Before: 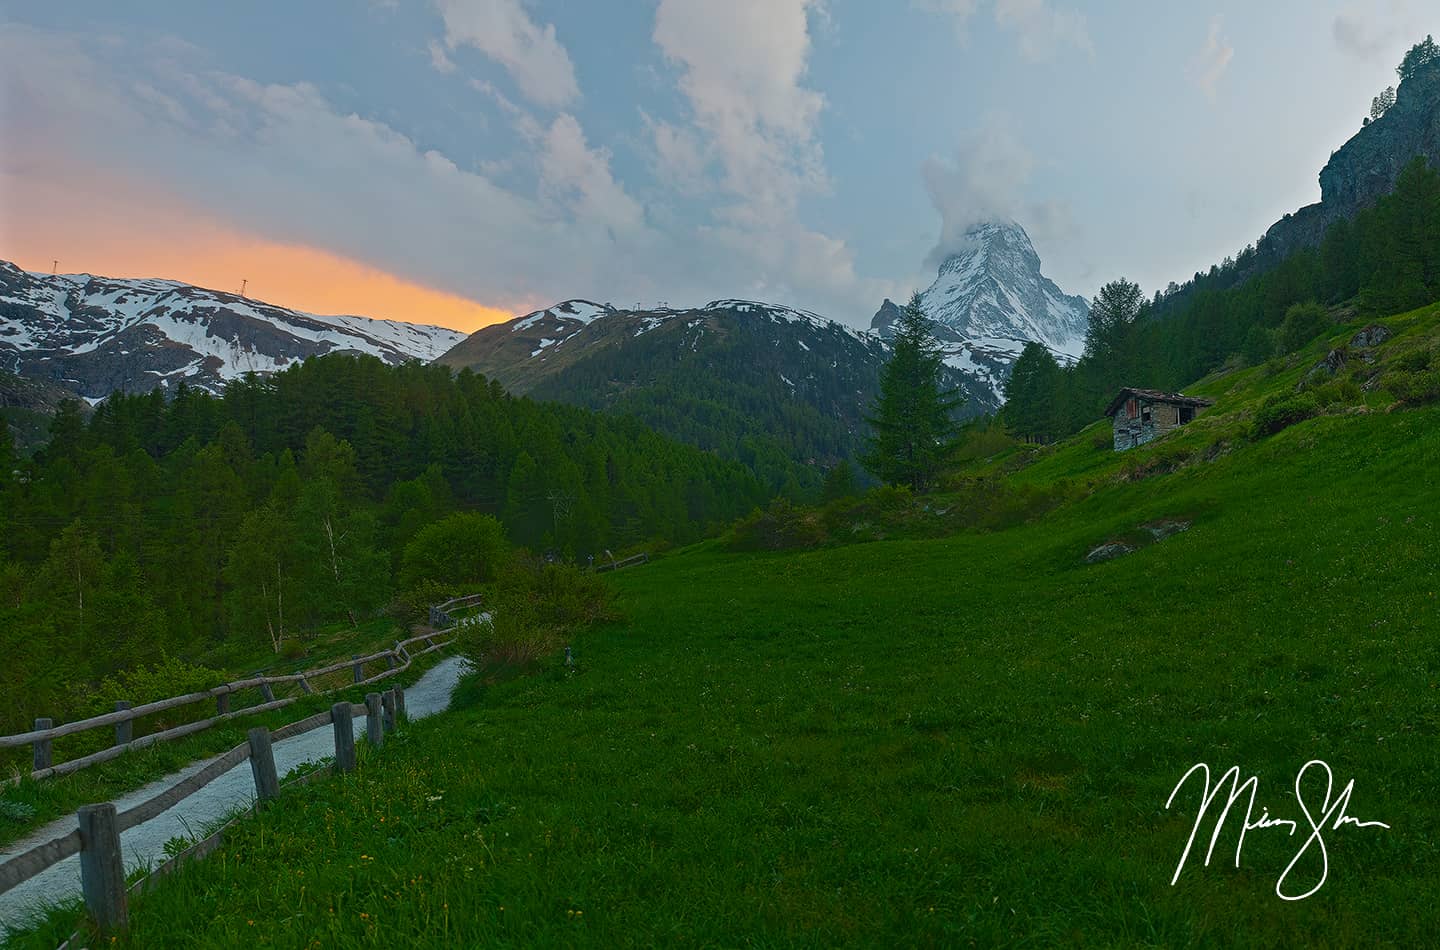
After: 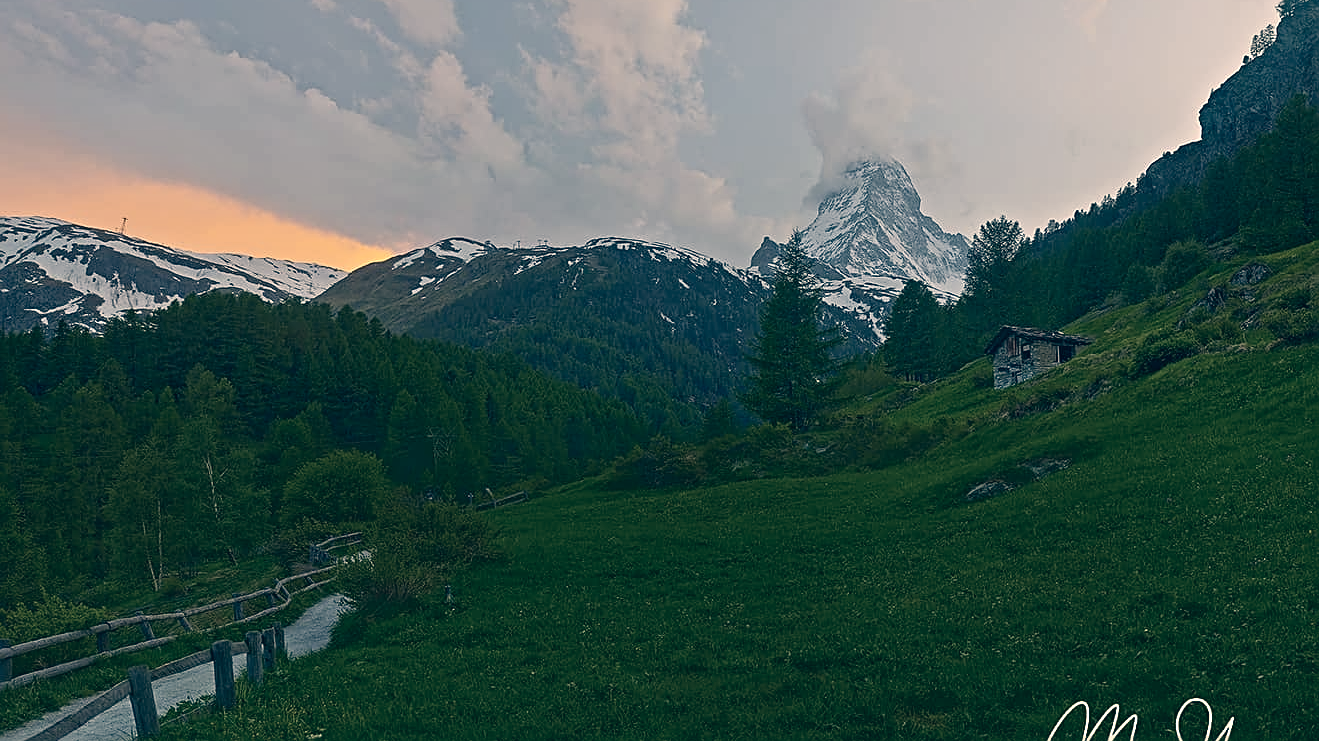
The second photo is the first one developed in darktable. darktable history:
local contrast: mode bilateral grid, contrast 10, coarseness 25, detail 115%, midtone range 0.2
sharpen: on, module defaults
crop: left 8.363%, top 6.573%, bottom 15.333%
contrast brightness saturation: contrast 0.105, saturation -0.37
color correction: highlights a* 10.34, highlights b* 14.76, shadows a* -10.37, shadows b* -14.89
